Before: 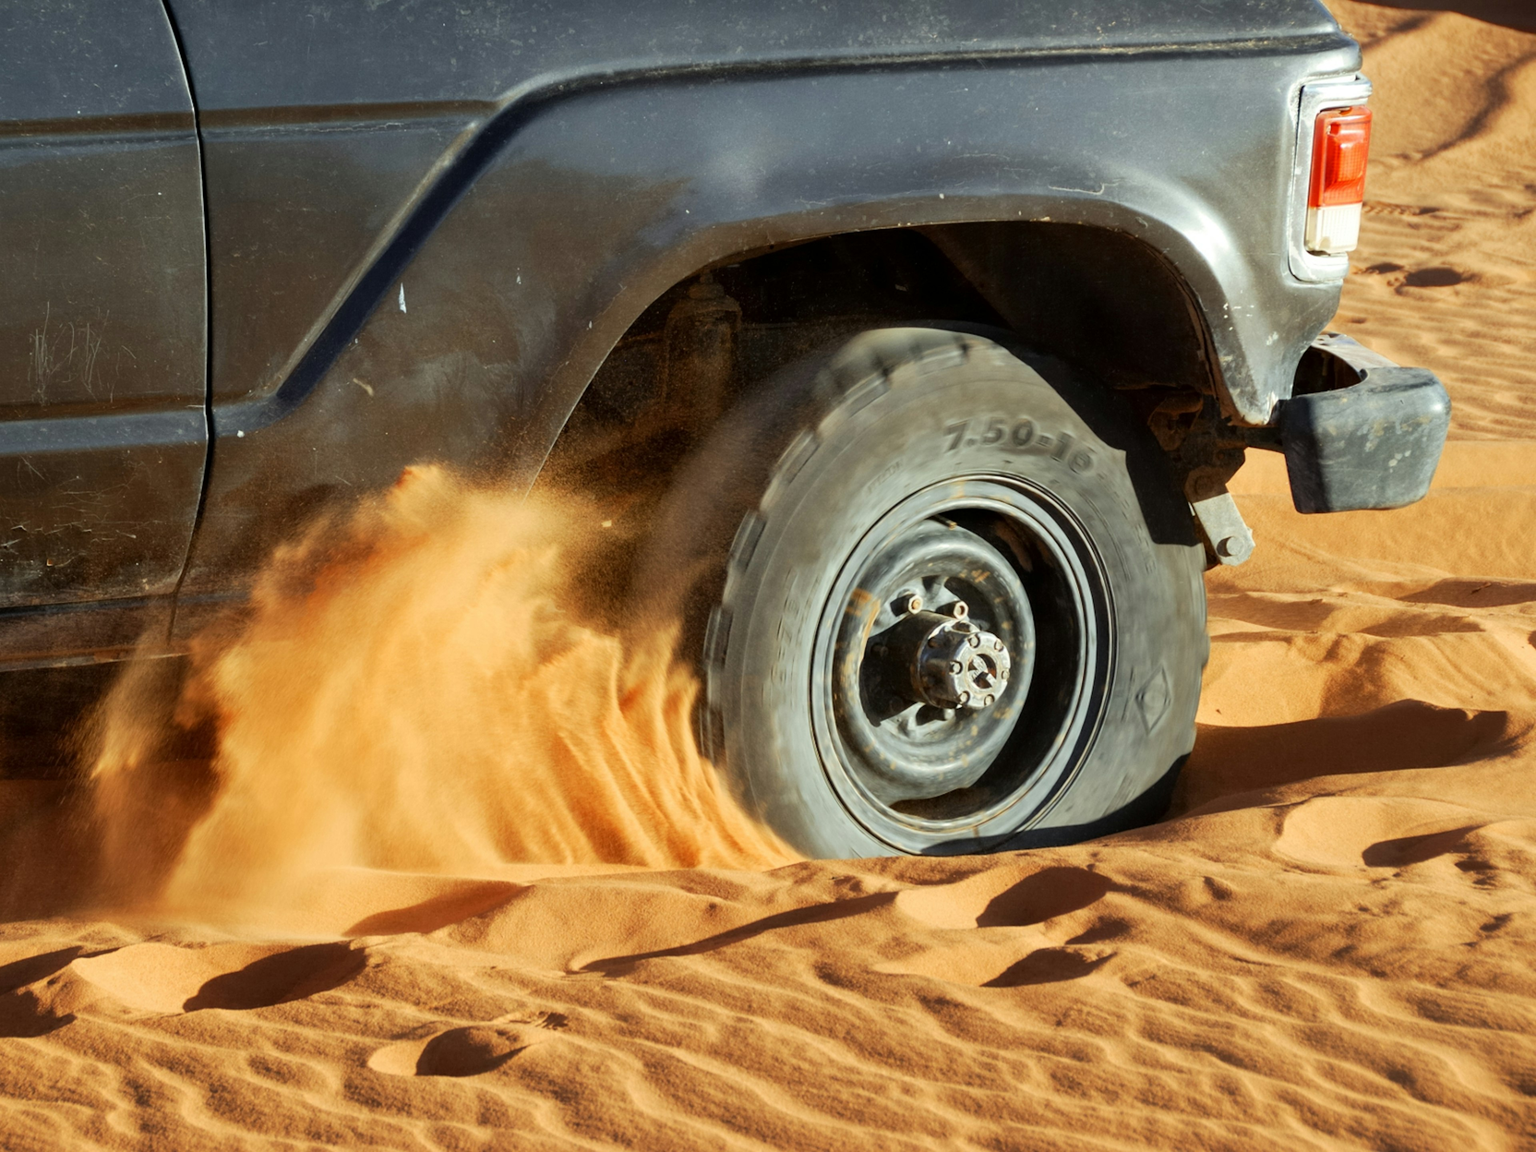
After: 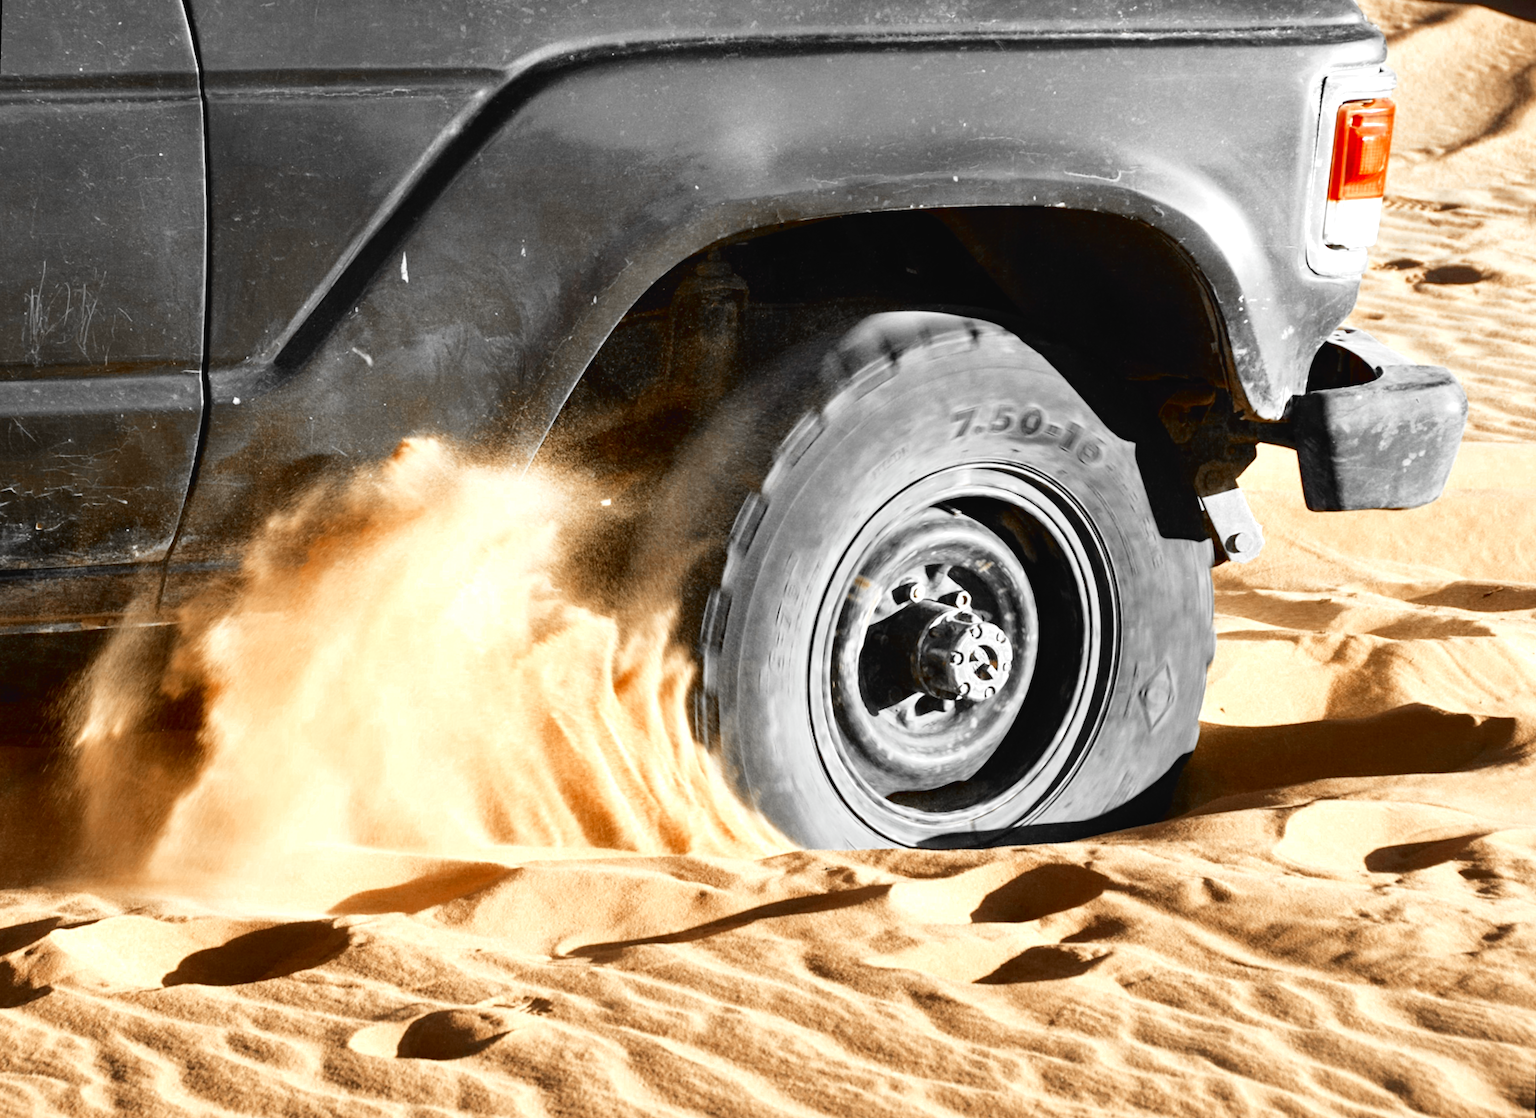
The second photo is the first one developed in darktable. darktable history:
tone curve: curves: ch0 [(0, 0.023) (0.104, 0.058) (0.21, 0.162) (0.469, 0.524) (0.579, 0.65) (0.725, 0.8) (0.858, 0.903) (1, 0.974)]; ch1 [(0, 0) (0.414, 0.395) (0.447, 0.447) (0.502, 0.501) (0.521, 0.512) (0.566, 0.566) (0.618, 0.61) (0.654, 0.642) (1, 1)]; ch2 [(0, 0) (0.369, 0.388) (0.437, 0.453) (0.492, 0.485) (0.524, 0.508) (0.553, 0.566) (0.583, 0.608) (1, 1)], color space Lab, independent channels, preserve colors none
haze removal: compatibility mode true, adaptive false
color zones: curves: ch0 [(0, 0.497) (0.096, 0.361) (0.221, 0.538) (0.429, 0.5) (0.571, 0.5) (0.714, 0.5) (0.857, 0.5) (1, 0.497)]; ch1 [(0, 0.5) (0.143, 0.5) (0.257, -0.002) (0.429, 0.04) (0.571, -0.001) (0.714, -0.015) (0.857, 0.024) (1, 0.5)]
exposure: black level correction 0, exposure 0.5 EV, compensate highlight preservation false
rotate and perspective: rotation 1.57°, crop left 0.018, crop right 0.982, crop top 0.039, crop bottom 0.961
